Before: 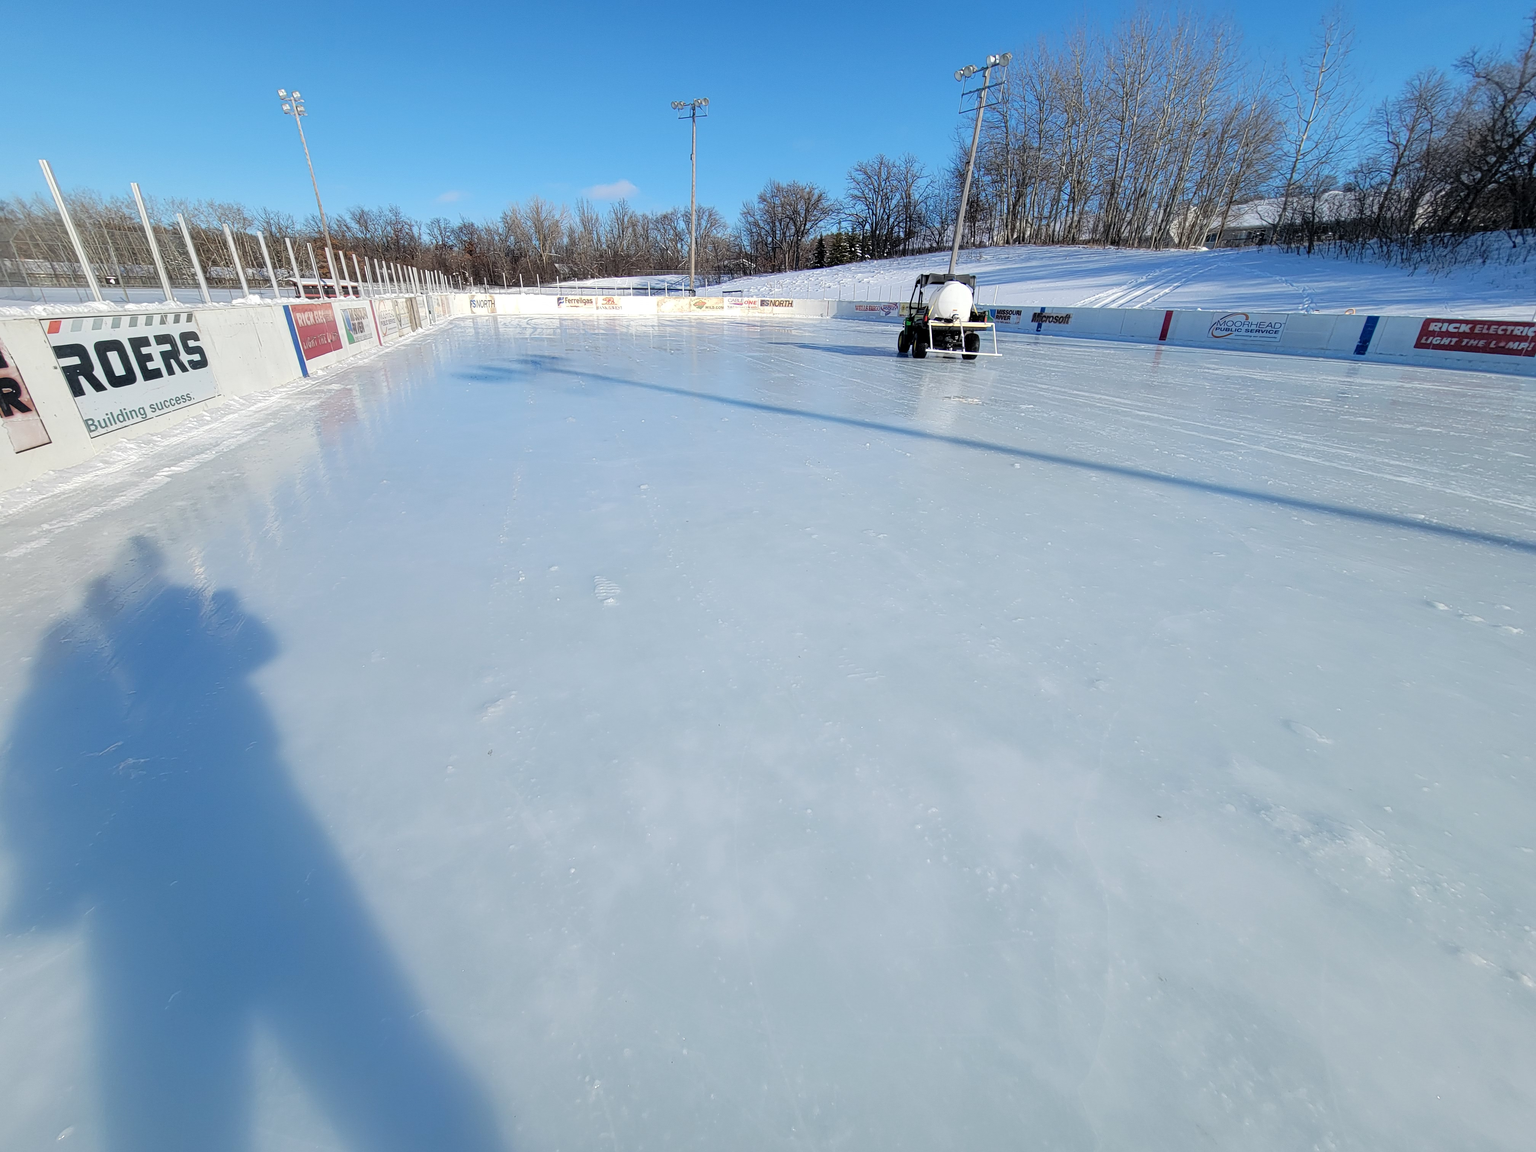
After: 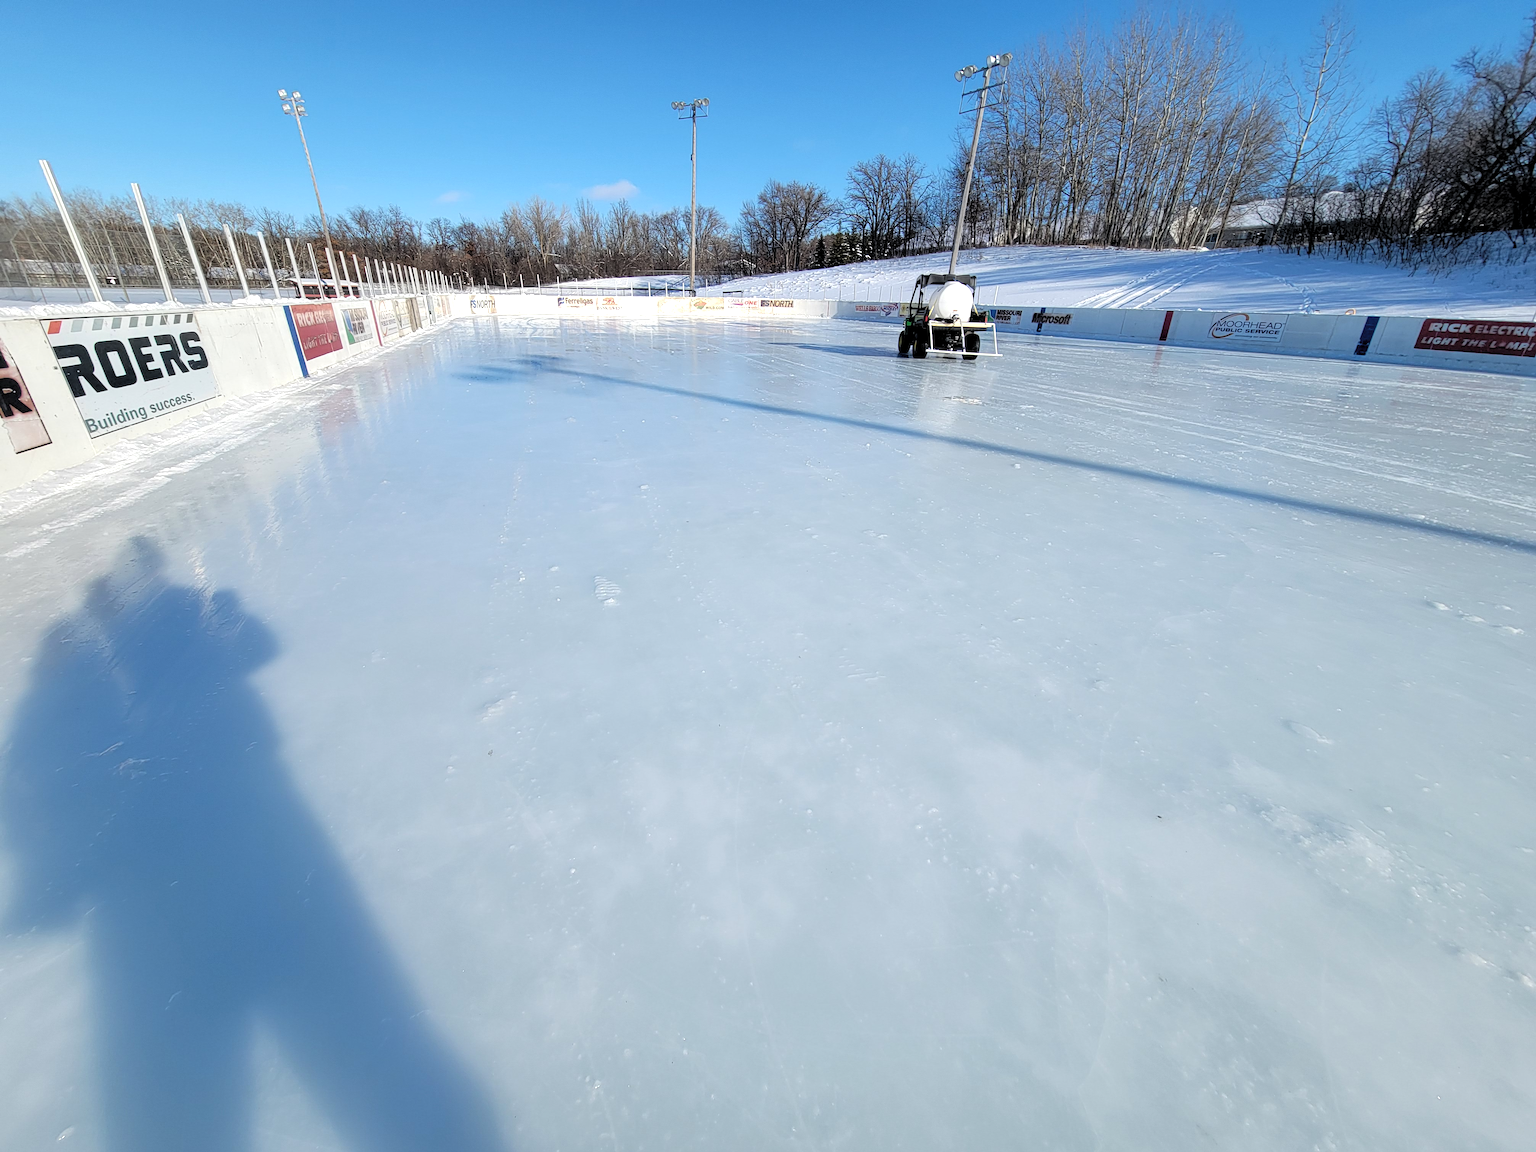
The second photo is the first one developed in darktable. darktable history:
levels: black 0.04%, levels [0.062, 0.494, 0.925]
